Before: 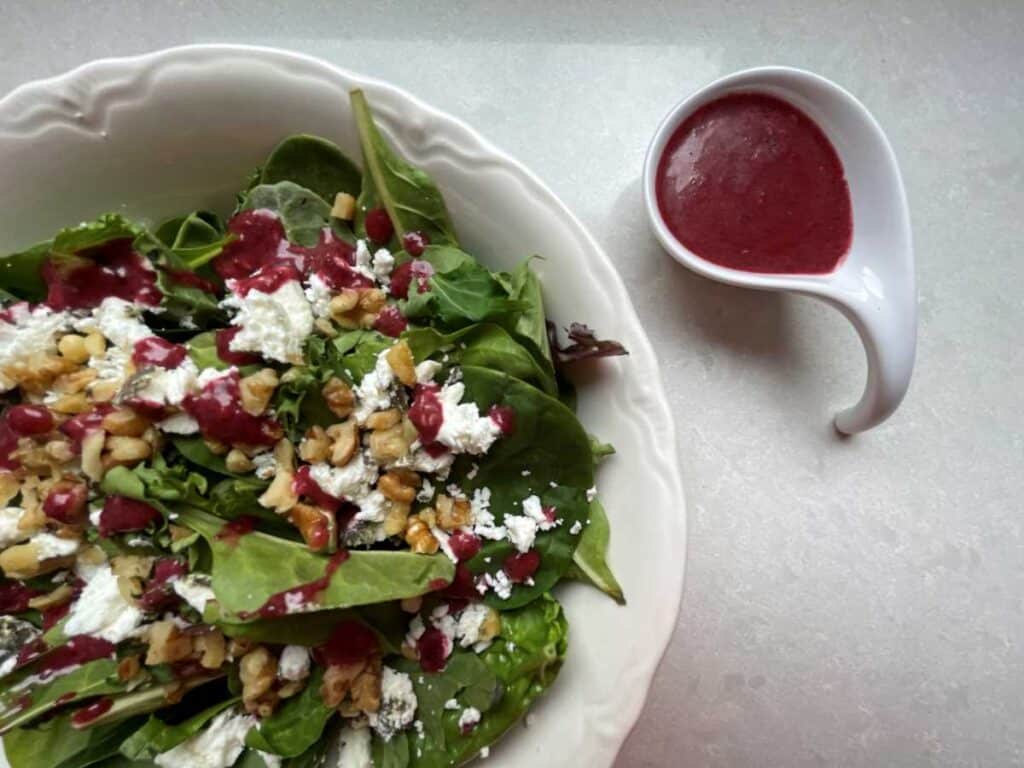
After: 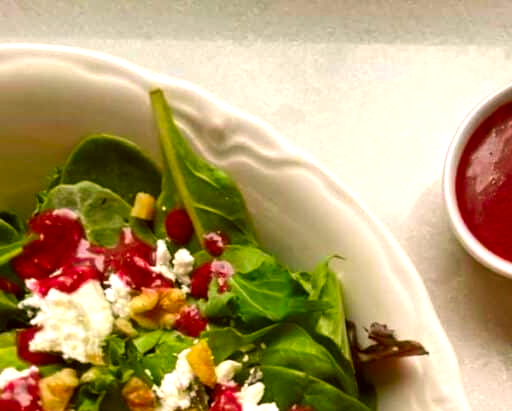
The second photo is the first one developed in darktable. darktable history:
exposure: black level correction 0.001, exposure 0.5 EV, compensate exposure bias true, compensate highlight preservation false
color correction: highlights a* 8.98, highlights b* 15.09, shadows a* -0.49, shadows b* 26.52
crop: left 19.556%, right 30.401%, bottom 46.458%
contrast brightness saturation: saturation 0.5
shadows and highlights: shadows 22.7, highlights -48.71, soften with gaussian
